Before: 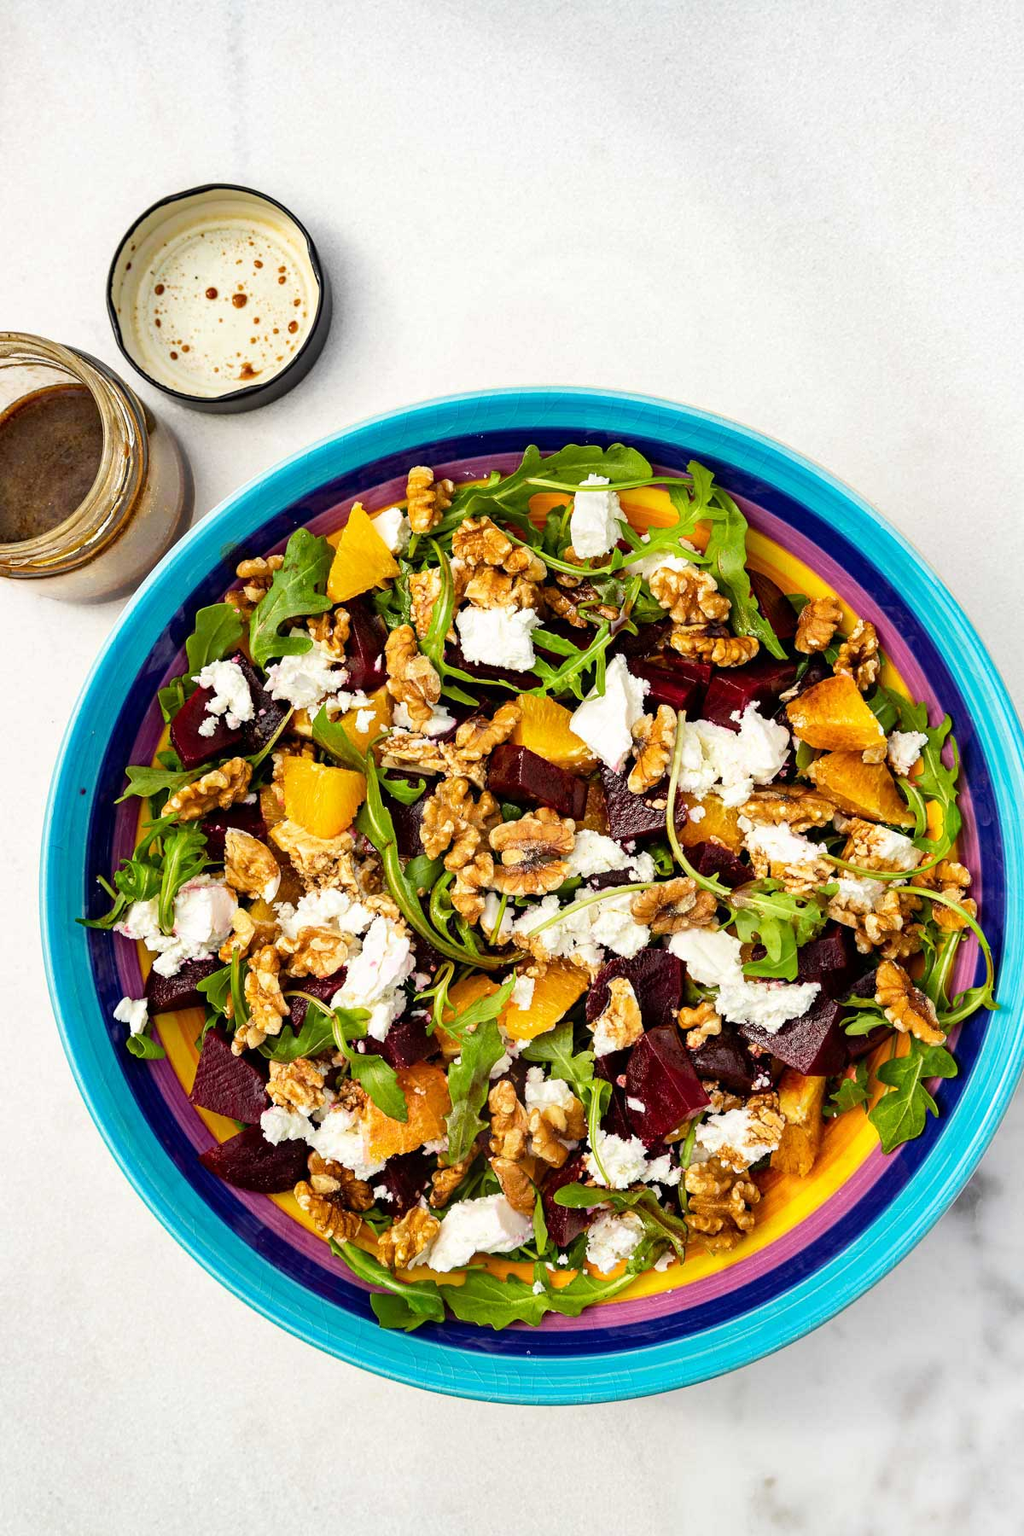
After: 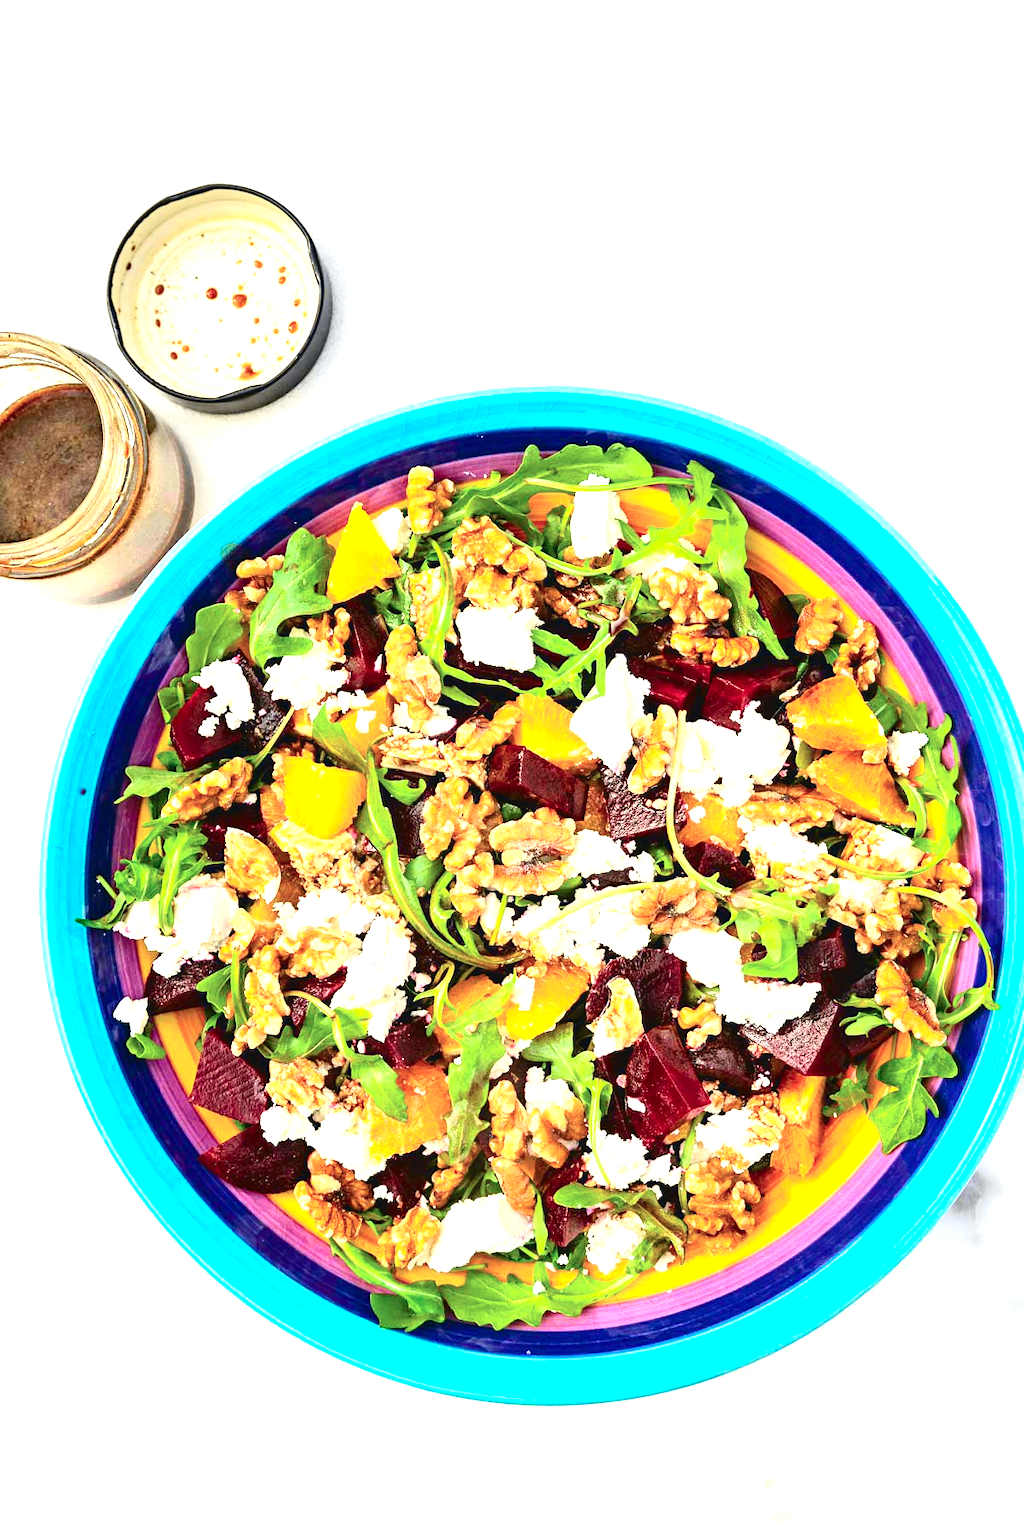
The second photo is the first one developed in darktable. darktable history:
tone curve: curves: ch0 [(0, 0.039) (0.104, 0.103) (0.273, 0.267) (0.448, 0.487) (0.704, 0.761) (0.886, 0.922) (0.994, 0.971)]; ch1 [(0, 0) (0.335, 0.298) (0.446, 0.413) (0.485, 0.487) (0.515, 0.503) (0.566, 0.563) (0.641, 0.655) (1, 1)]; ch2 [(0, 0) (0.314, 0.301) (0.421, 0.411) (0.502, 0.494) (0.528, 0.54) (0.557, 0.559) (0.612, 0.605) (0.722, 0.686) (1, 1)], color space Lab, independent channels, preserve colors none
exposure: black level correction 0, exposure 1.3 EV, compensate exposure bias true, compensate highlight preservation false
